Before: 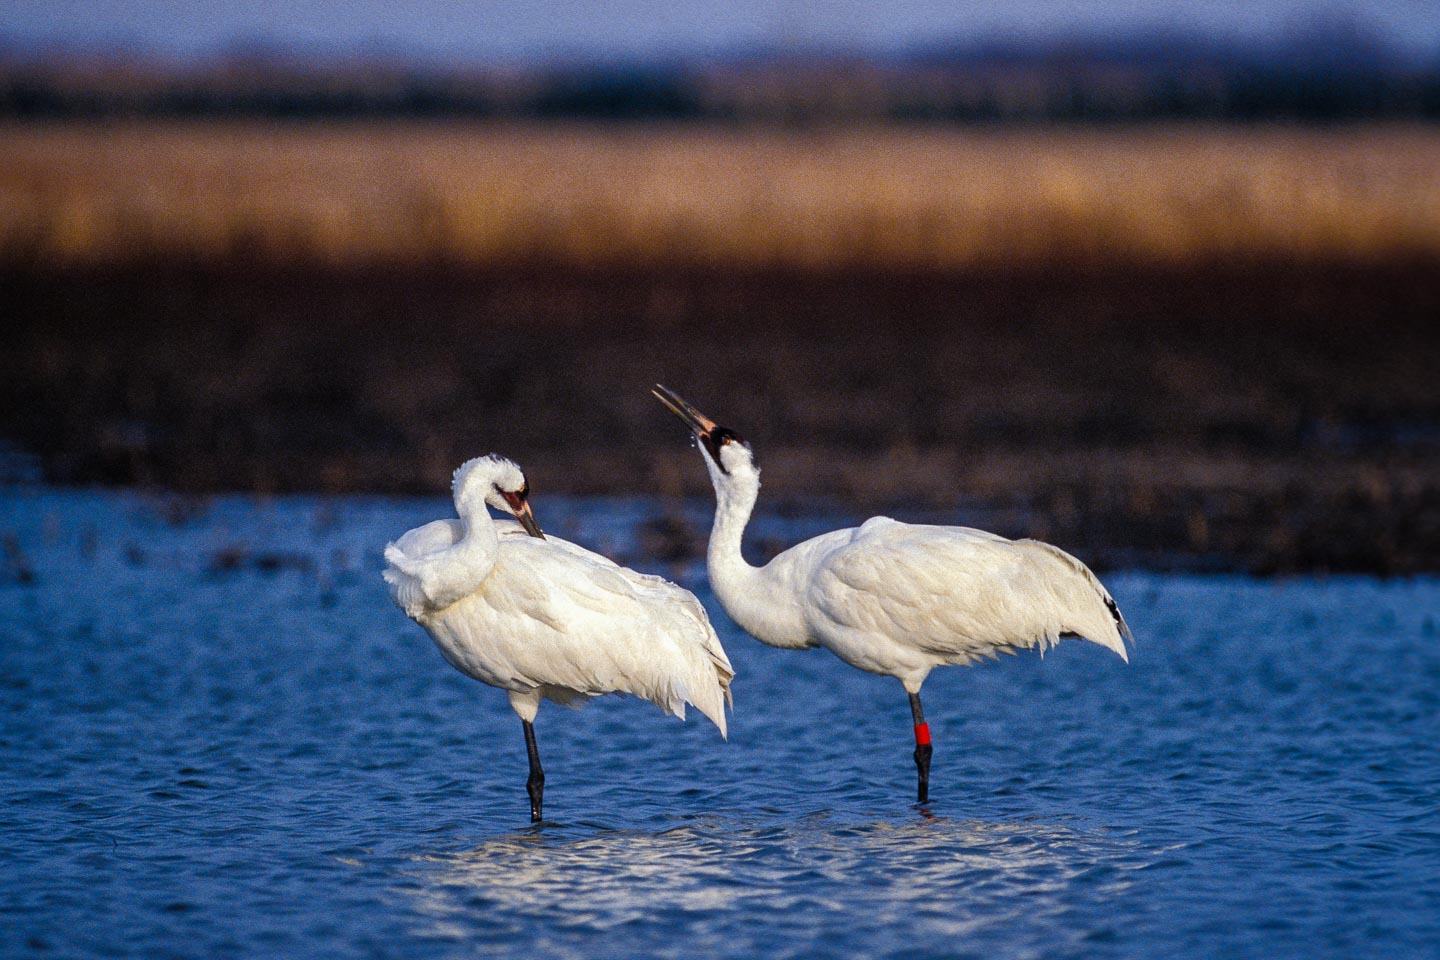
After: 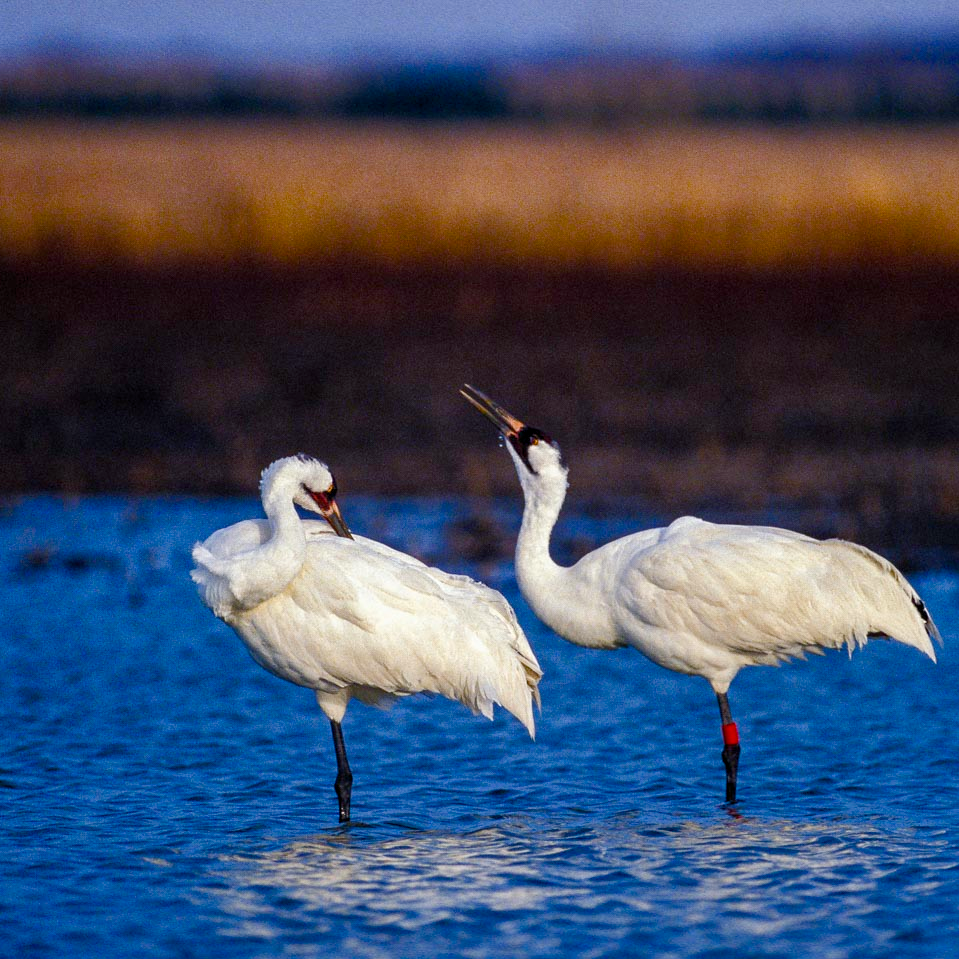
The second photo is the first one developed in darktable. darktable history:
exposure: black level correction 0.001, compensate highlight preservation false
color balance rgb: shadows lift › chroma 2.034%, shadows lift › hue 248.33°, perceptual saturation grading › global saturation 20%, perceptual saturation grading › highlights -14.248%, perceptual saturation grading › shadows 49.865%
crop and rotate: left 13.367%, right 20.024%
